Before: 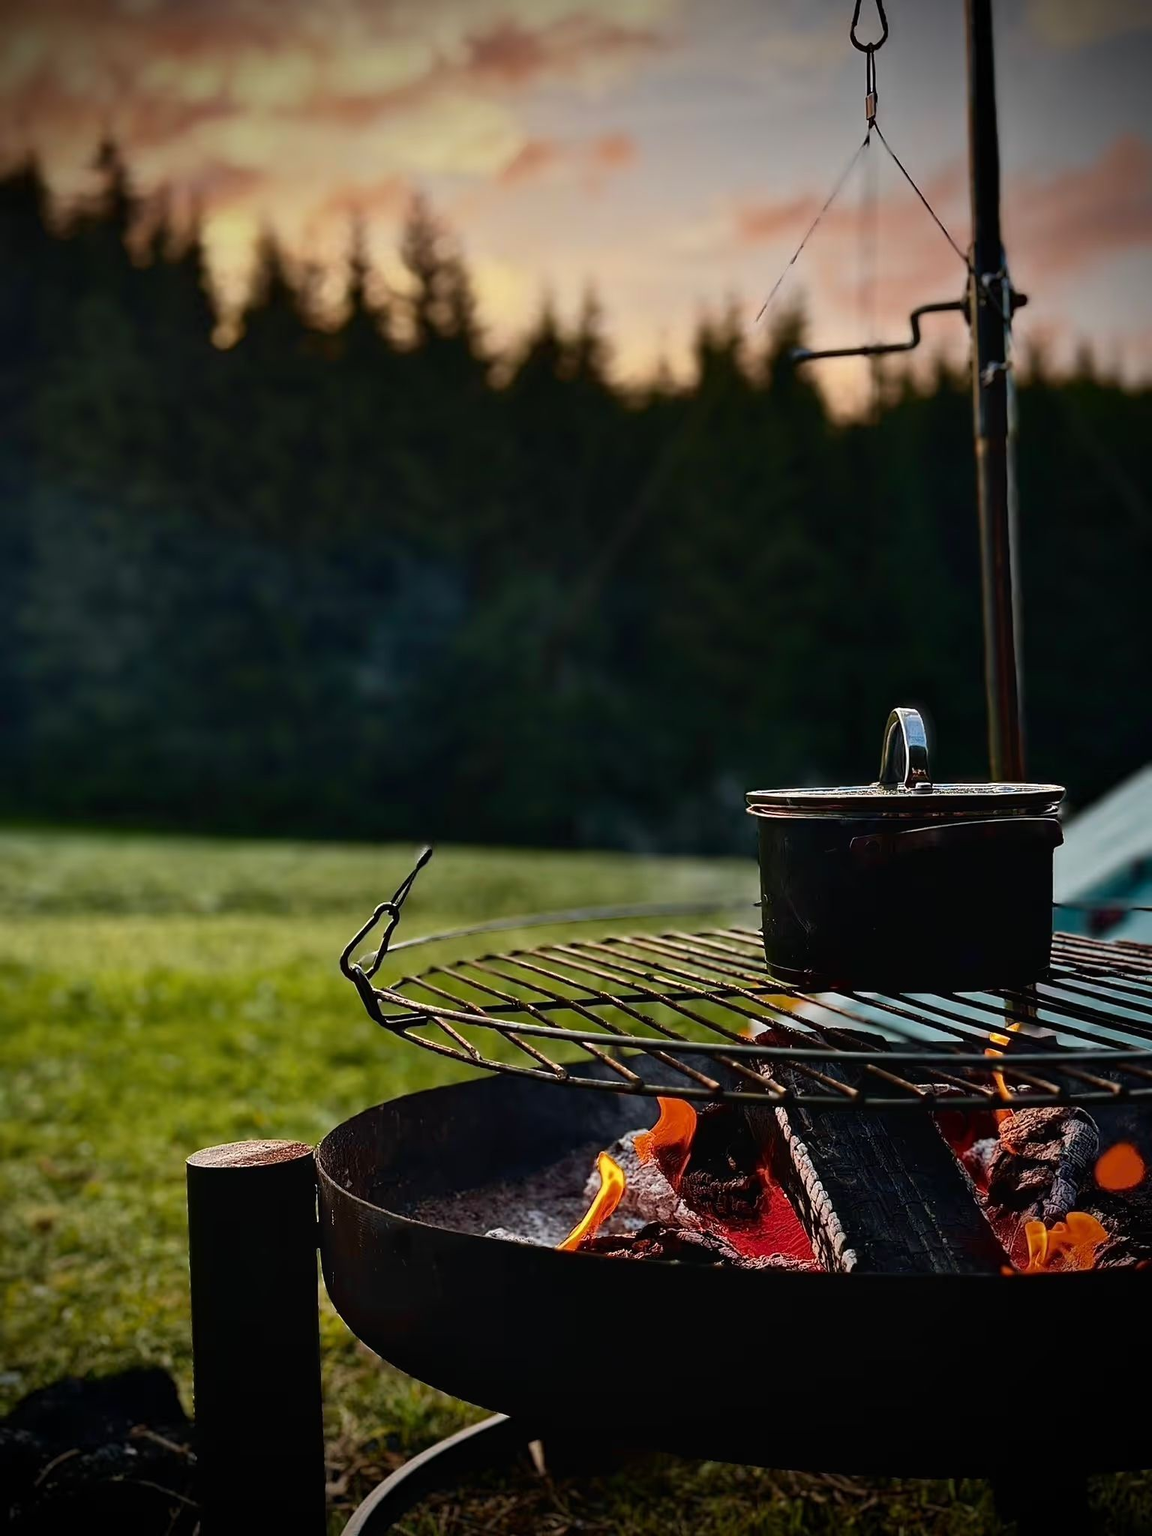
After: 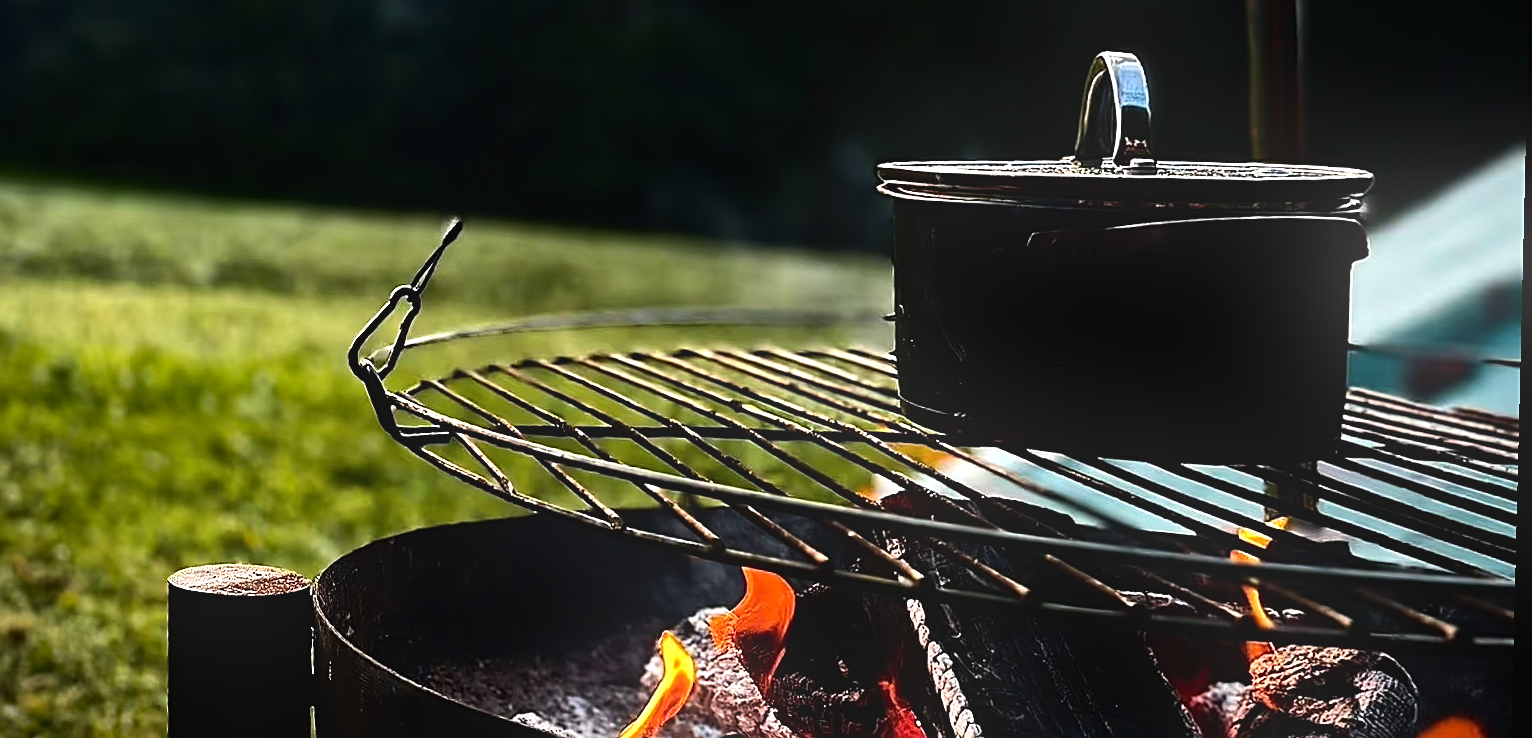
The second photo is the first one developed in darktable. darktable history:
crop: top 45.551%, bottom 12.262%
rotate and perspective: rotation 1.69°, lens shift (vertical) -0.023, lens shift (horizontal) -0.291, crop left 0.025, crop right 0.988, crop top 0.092, crop bottom 0.842
contrast brightness saturation: contrast -0.02, brightness -0.01, saturation 0.03
sharpen: on, module defaults
tone equalizer: -8 EV -1.08 EV, -7 EV -1.01 EV, -6 EV -0.867 EV, -5 EV -0.578 EV, -3 EV 0.578 EV, -2 EV 0.867 EV, -1 EV 1.01 EV, +0 EV 1.08 EV, edges refinement/feathering 500, mask exposure compensation -1.57 EV, preserve details no
bloom: size 16%, threshold 98%, strength 20%
rgb levels: preserve colors max RGB
